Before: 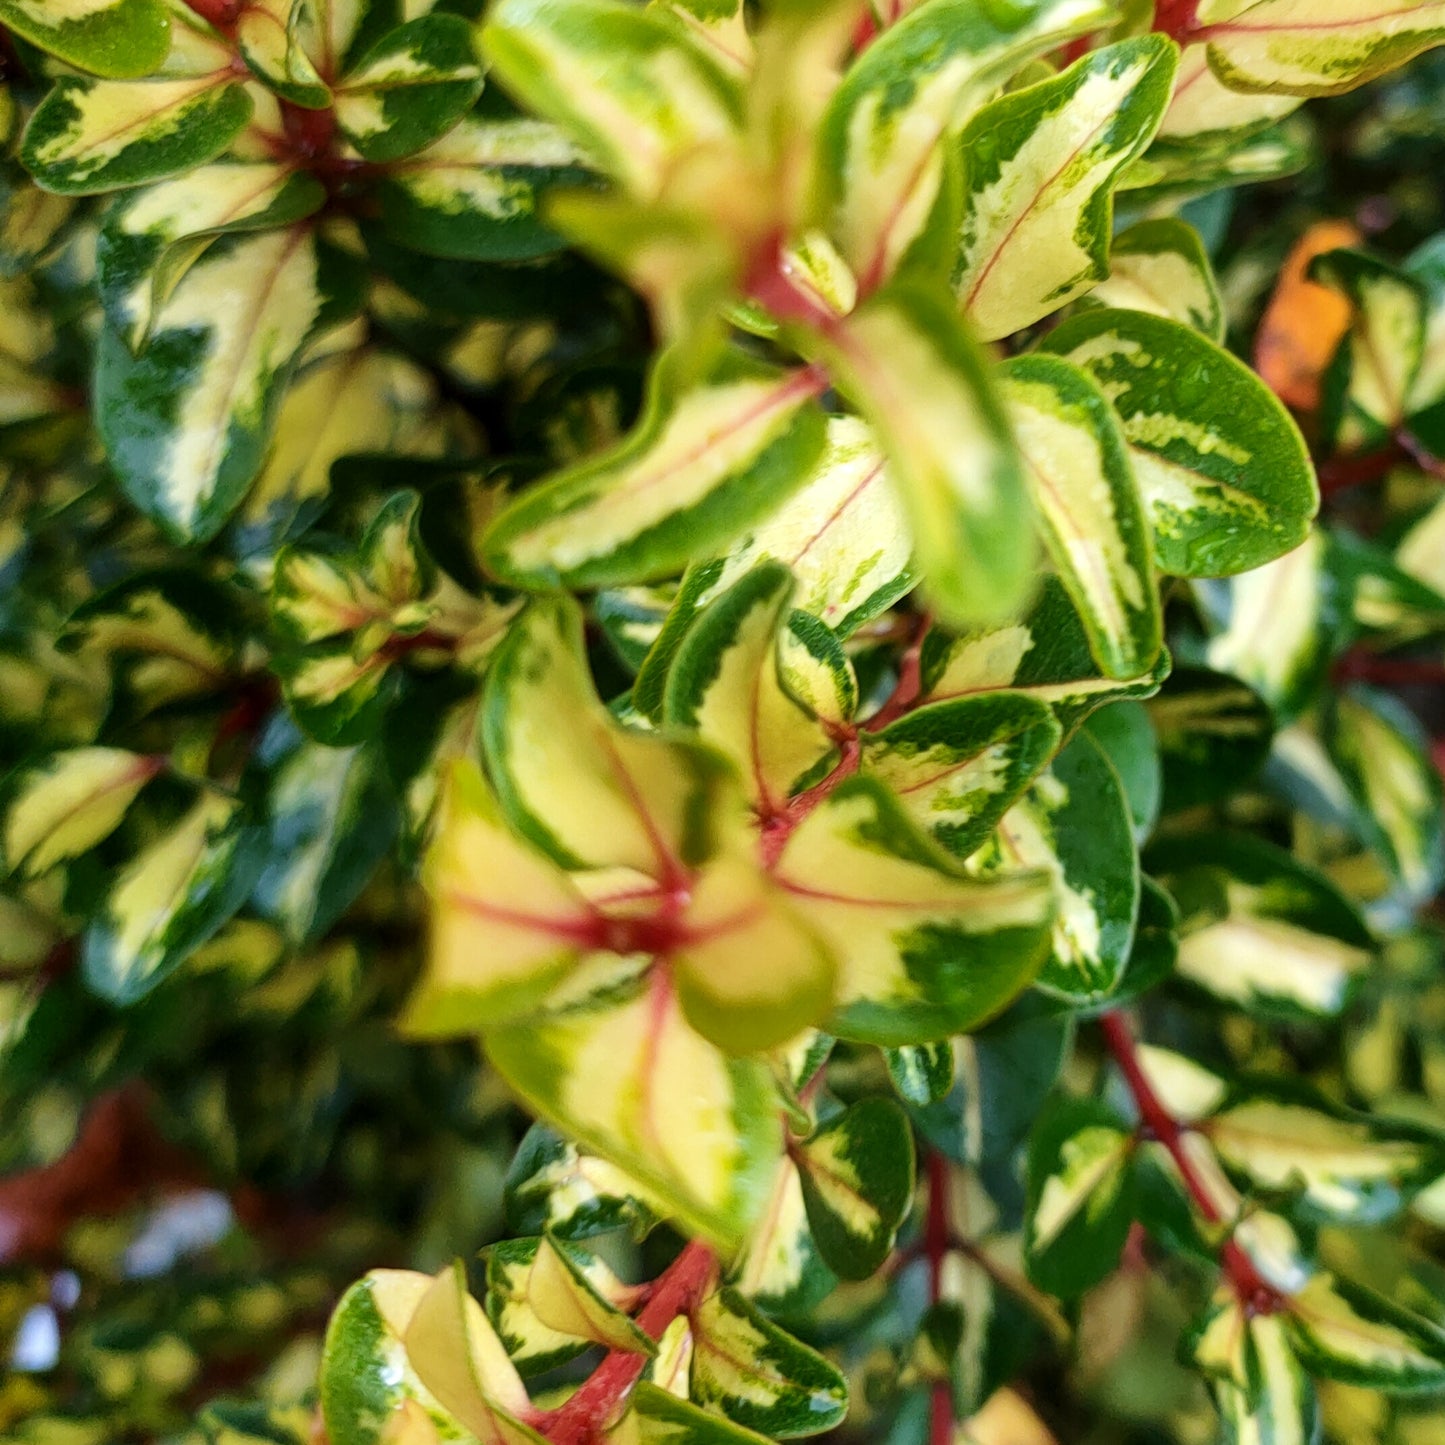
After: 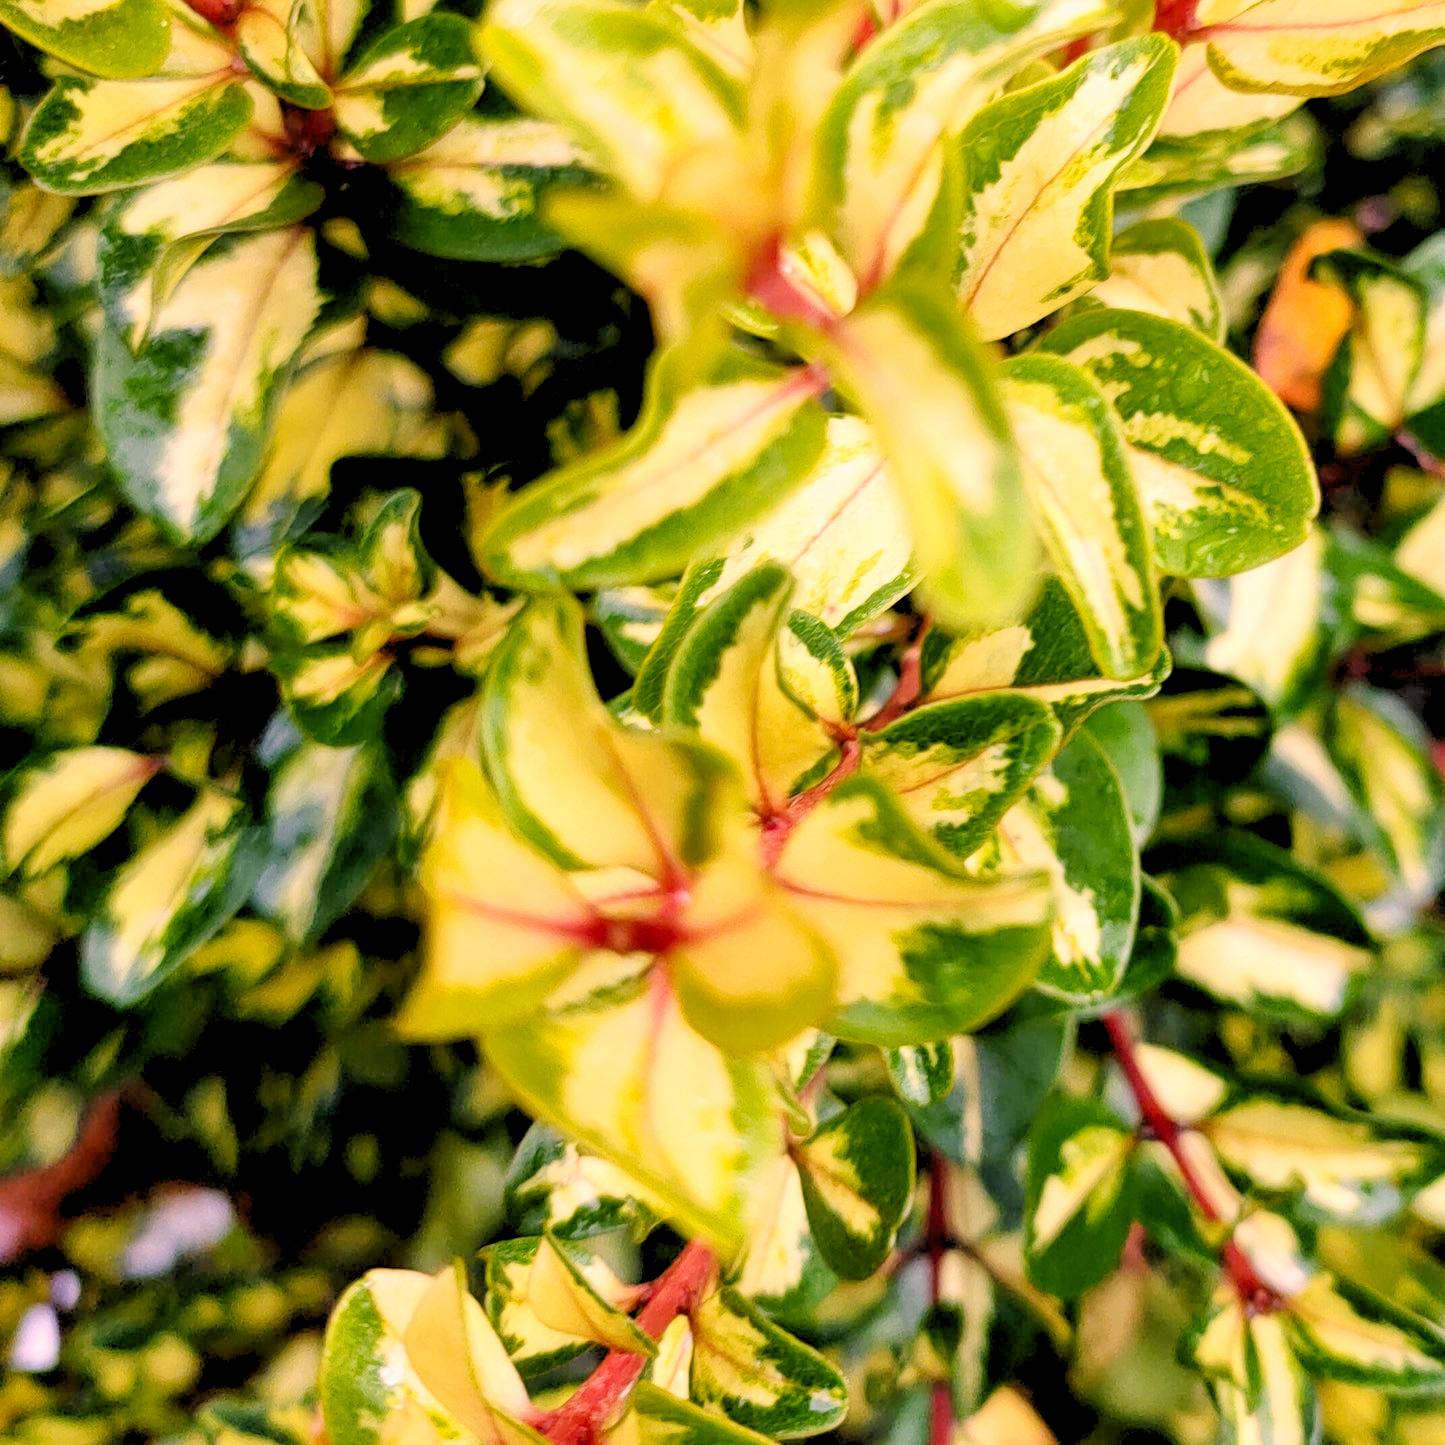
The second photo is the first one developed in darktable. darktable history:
rgb levels: levels [[0.013, 0.434, 0.89], [0, 0.5, 1], [0, 0.5, 1]]
tone curve: curves: ch0 [(0, 0) (0.003, 0.004) (0.011, 0.015) (0.025, 0.033) (0.044, 0.058) (0.069, 0.091) (0.1, 0.131) (0.136, 0.179) (0.177, 0.233) (0.224, 0.296) (0.277, 0.364) (0.335, 0.434) (0.399, 0.511) (0.468, 0.584) (0.543, 0.656) (0.623, 0.729) (0.709, 0.799) (0.801, 0.874) (0.898, 0.936) (1, 1)], preserve colors none
color correction: highlights a* 17.88, highlights b* 18.79
white balance: red 0.954, blue 1.079
